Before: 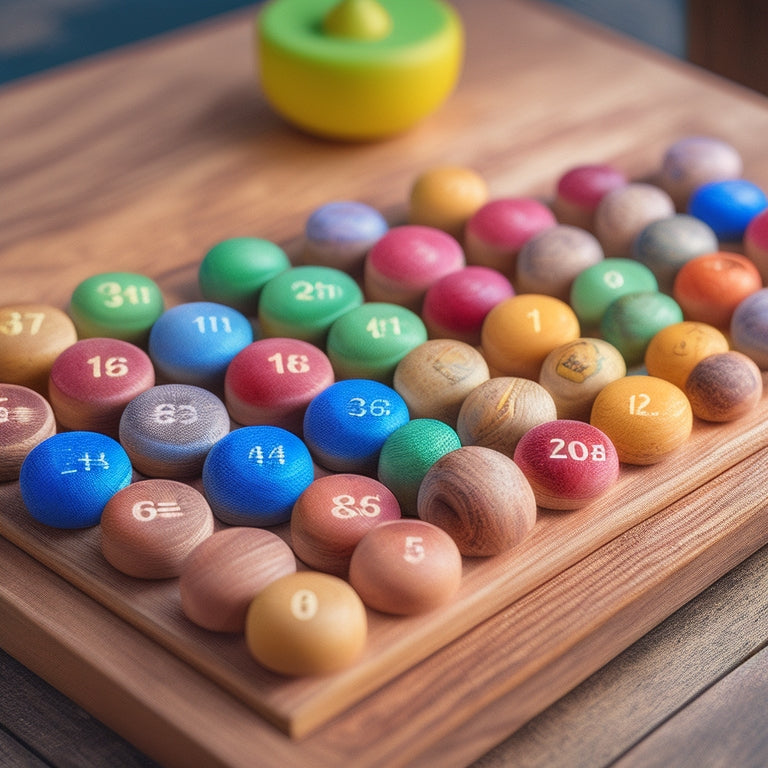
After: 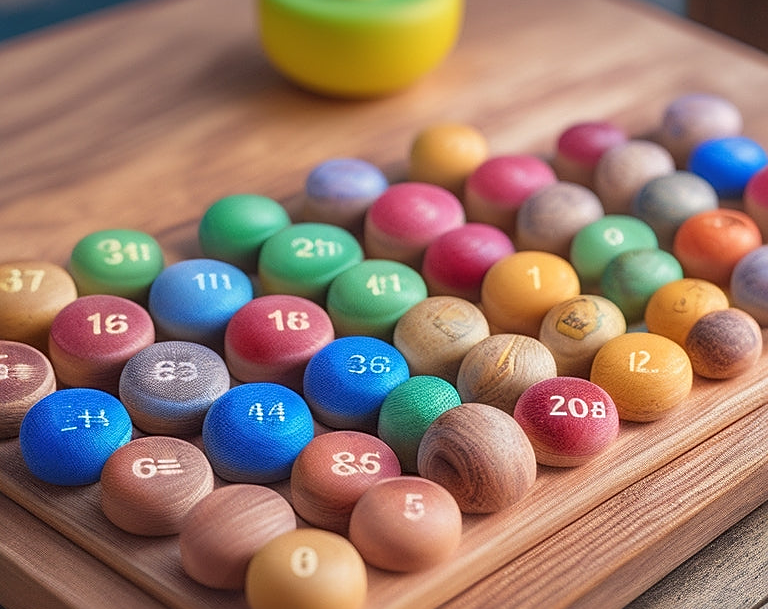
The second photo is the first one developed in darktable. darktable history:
crop and rotate: top 5.667%, bottom 14.937%
sharpen: on, module defaults
